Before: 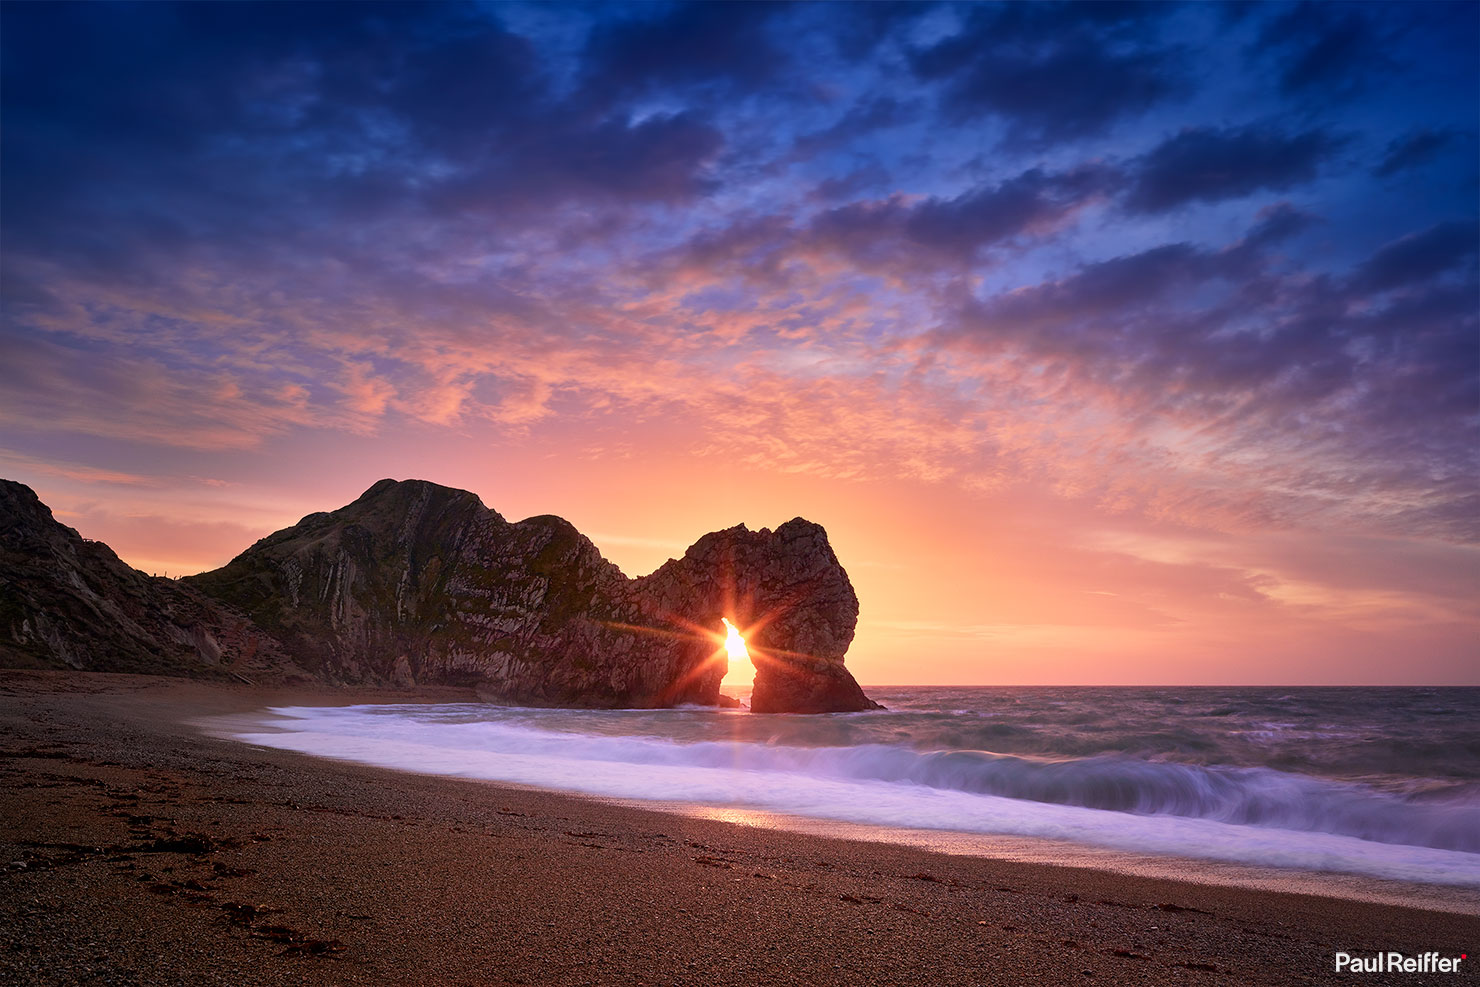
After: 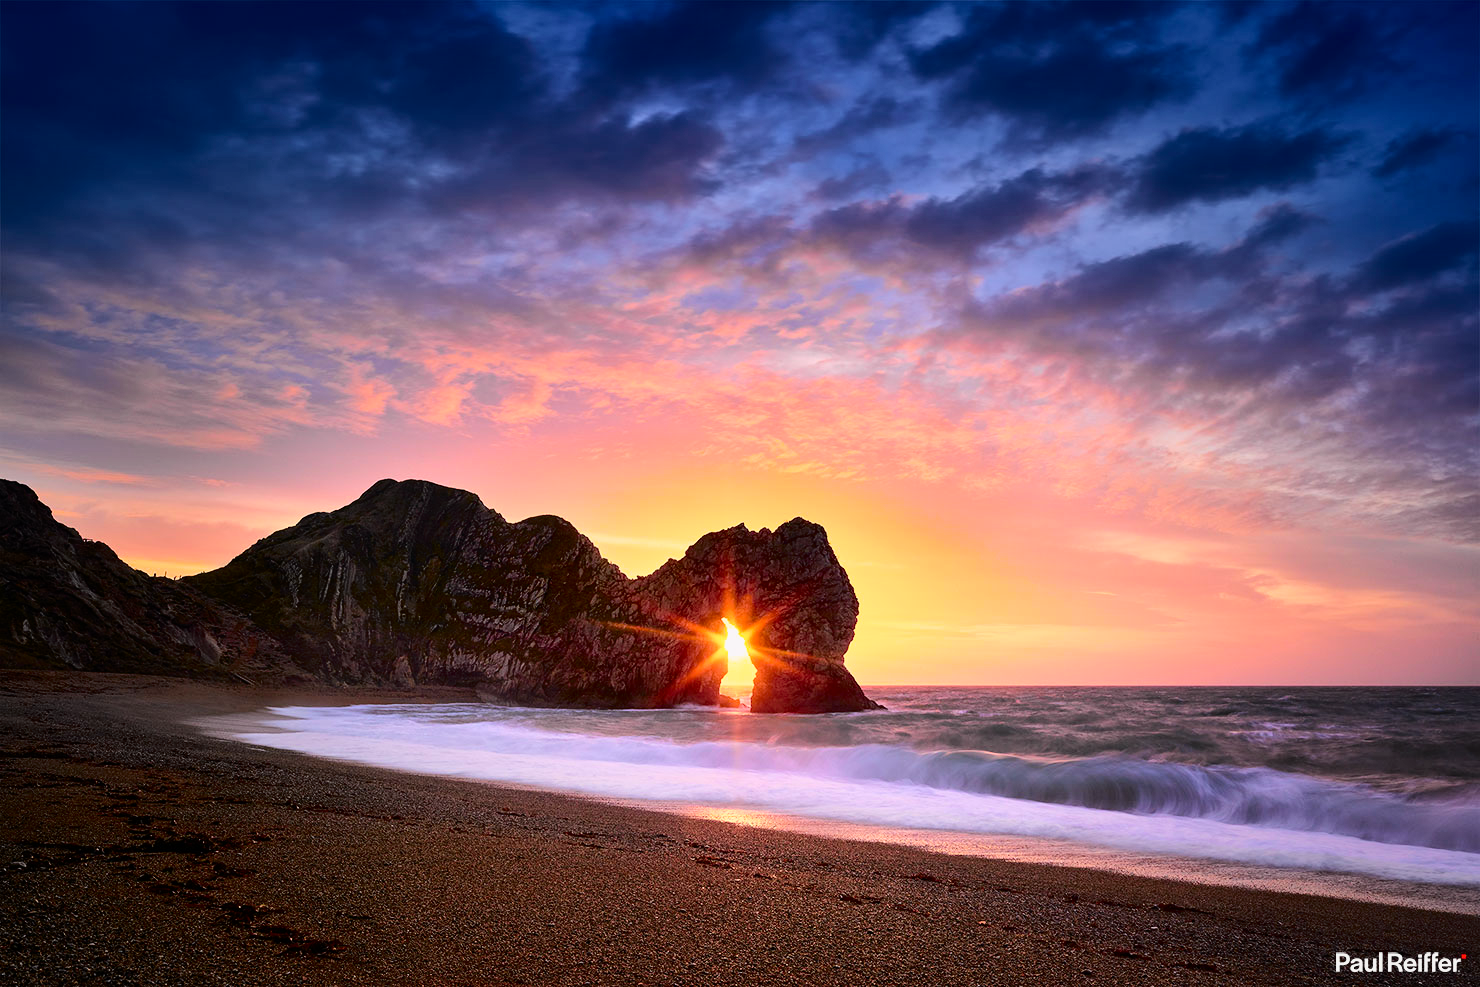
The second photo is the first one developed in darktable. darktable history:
tone curve: curves: ch0 [(0, 0) (0.136, 0.071) (0.346, 0.366) (0.489, 0.573) (0.66, 0.748) (0.858, 0.926) (1, 0.977)]; ch1 [(0, 0) (0.353, 0.344) (0.45, 0.46) (0.498, 0.498) (0.521, 0.512) (0.563, 0.559) (0.592, 0.605) (0.641, 0.673) (1, 1)]; ch2 [(0, 0) (0.333, 0.346) (0.375, 0.375) (0.424, 0.43) (0.476, 0.492) (0.502, 0.502) (0.524, 0.531) (0.579, 0.61) (0.612, 0.644) (0.641, 0.722) (1, 1)], color space Lab, independent channels, preserve colors none
